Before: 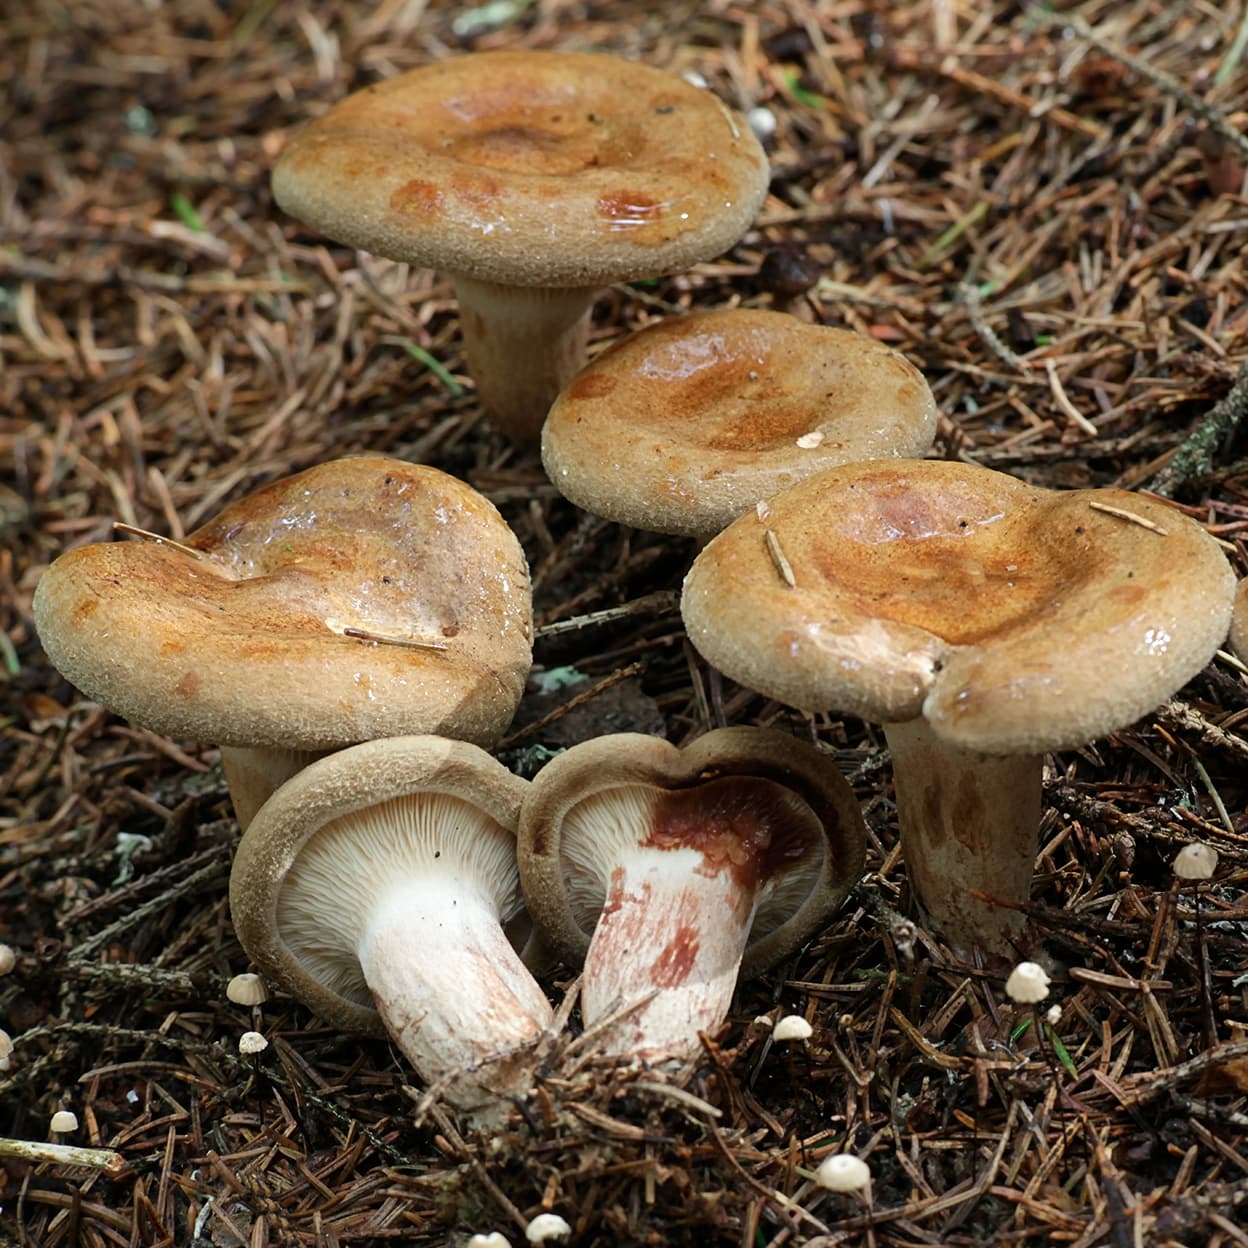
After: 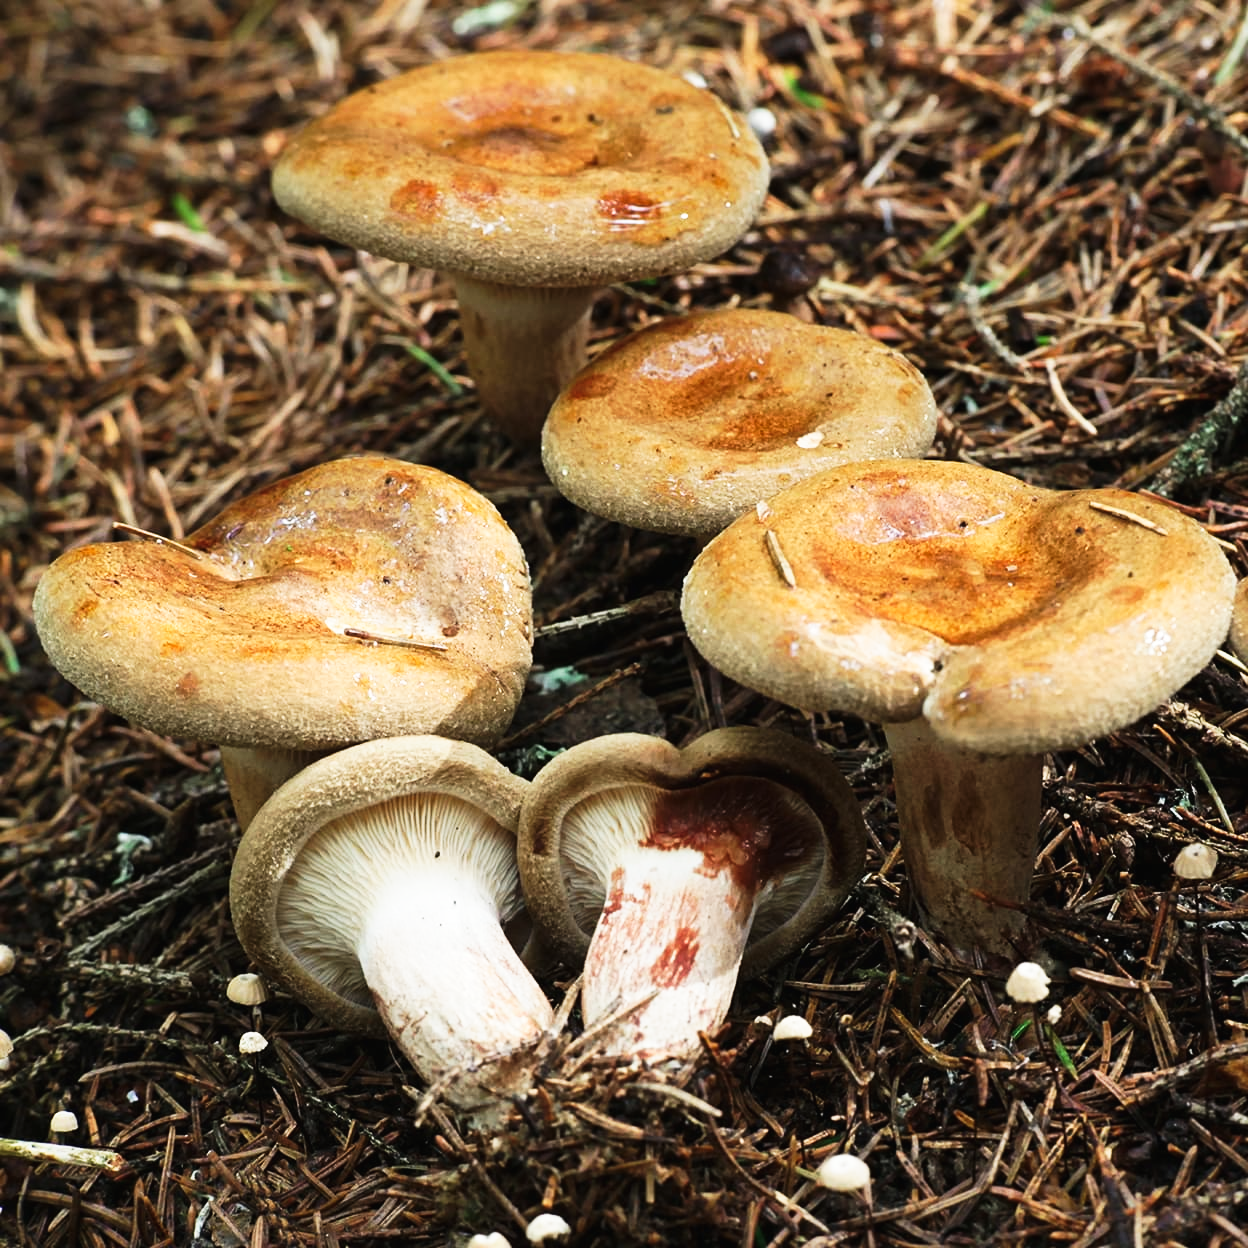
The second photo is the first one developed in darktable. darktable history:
tone curve: curves: ch0 [(0, 0.013) (0.198, 0.175) (0.512, 0.582) (0.625, 0.754) (0.81, 0.934) (1, 1)], preserve colors none
